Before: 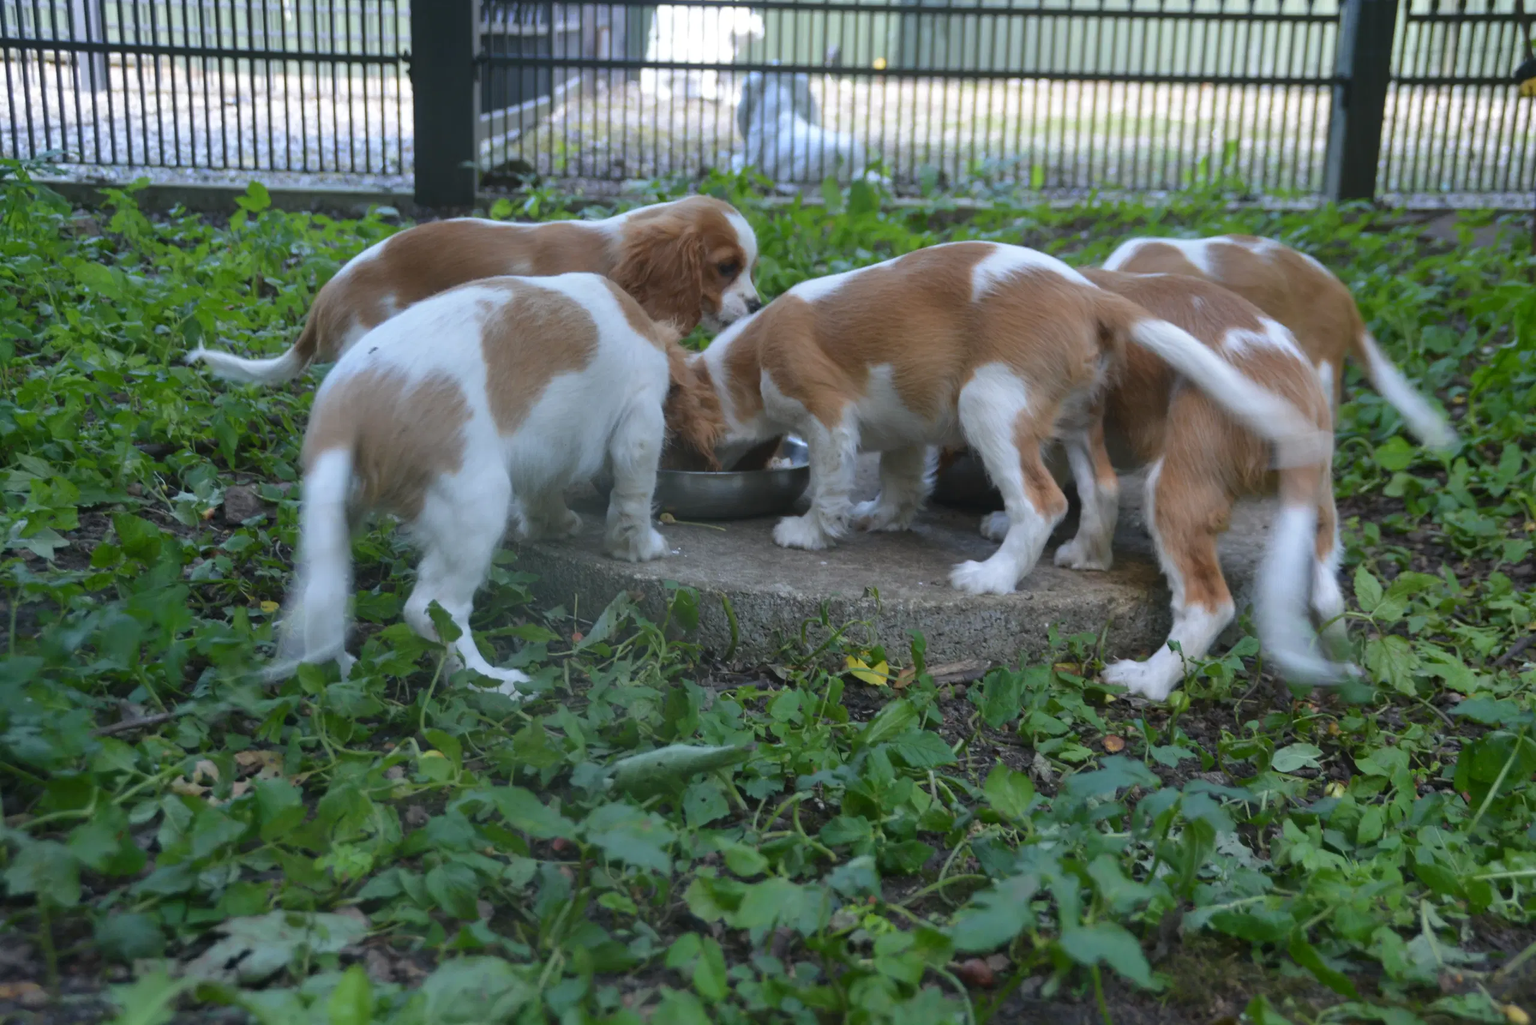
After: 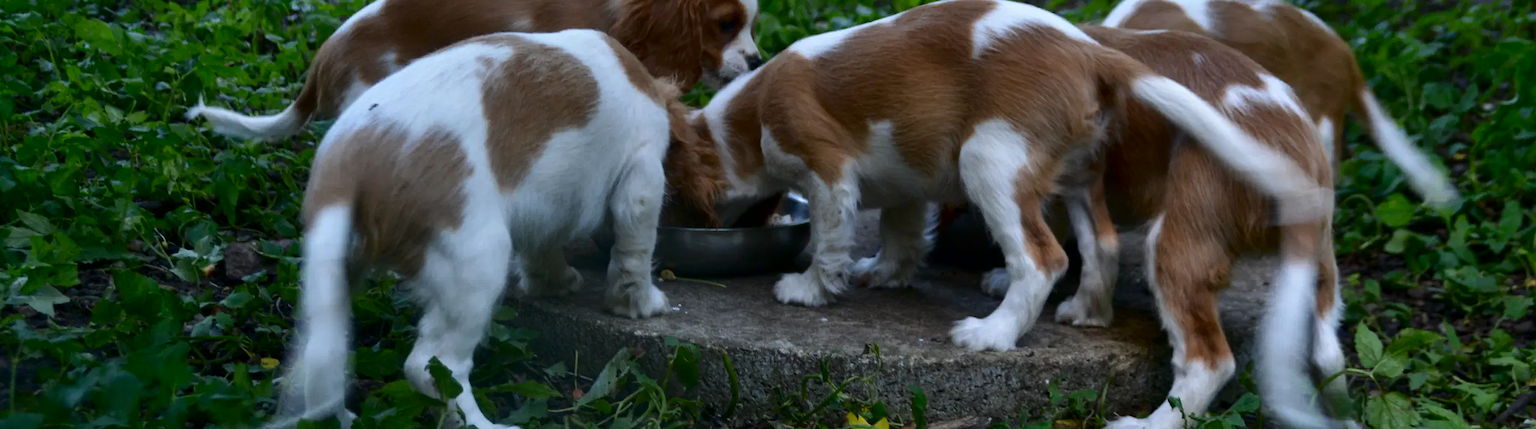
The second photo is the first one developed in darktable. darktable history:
crop and rotate: top 23.84%, bottom 34.294%
local contrast: mode bilateral grid, contrast 20, coarseness 50, detail 120%, midtone range 0.2
contrast brightness saturation: contrast 0.19, brightness -0.24, saturation 0.11
